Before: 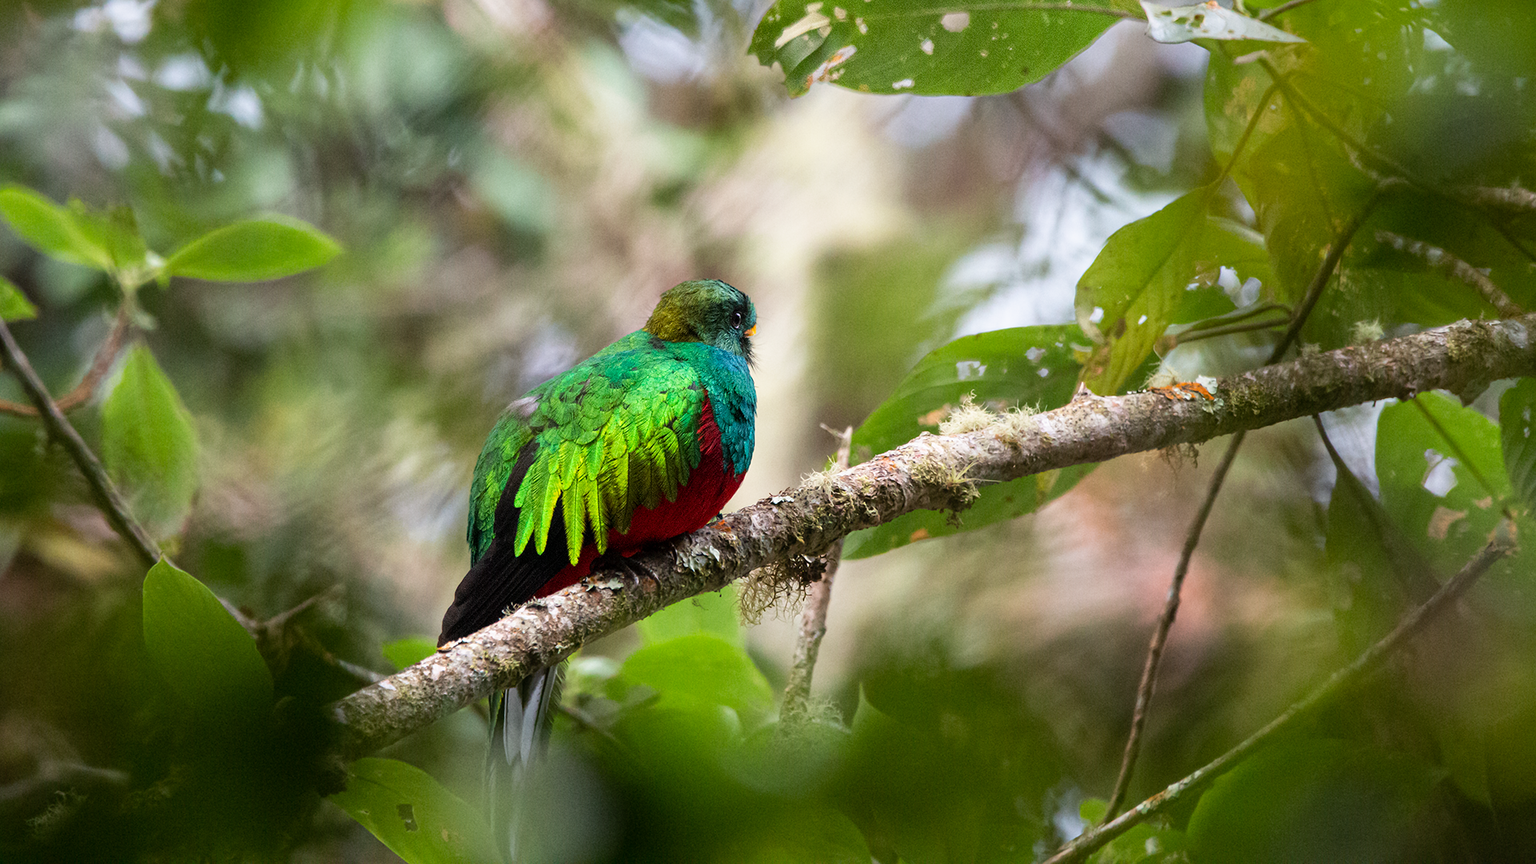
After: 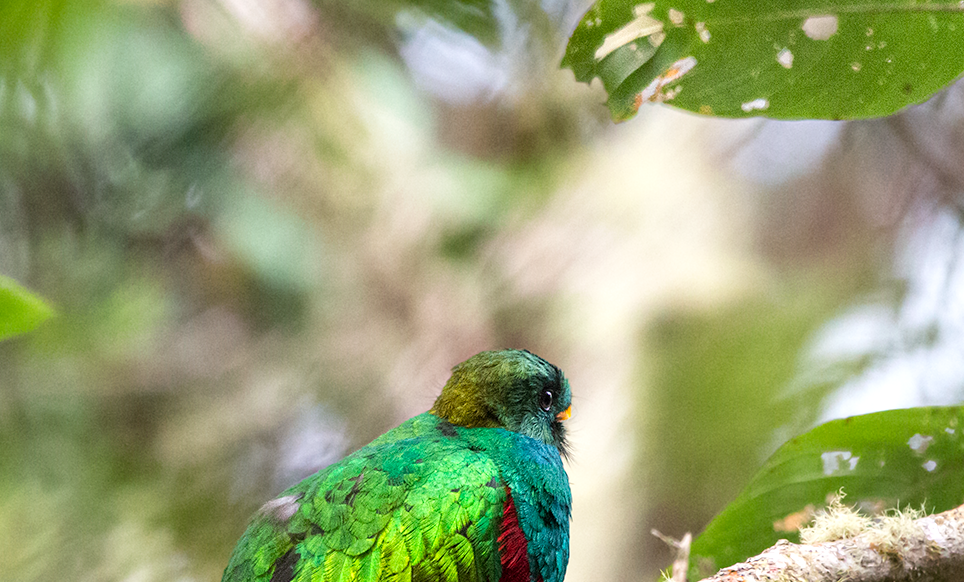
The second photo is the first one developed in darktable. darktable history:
exposure: exposure 0.201 EV, compensate highlight preservation false
crop: left 19.509%, right 30.243%, bottom 46.027%
